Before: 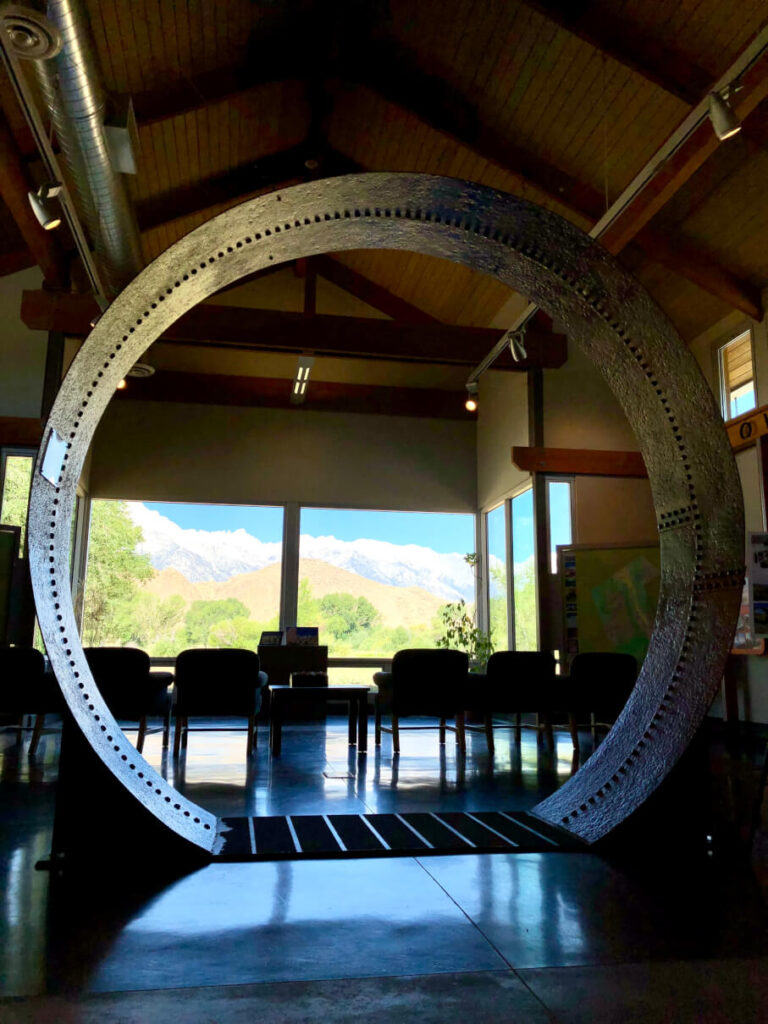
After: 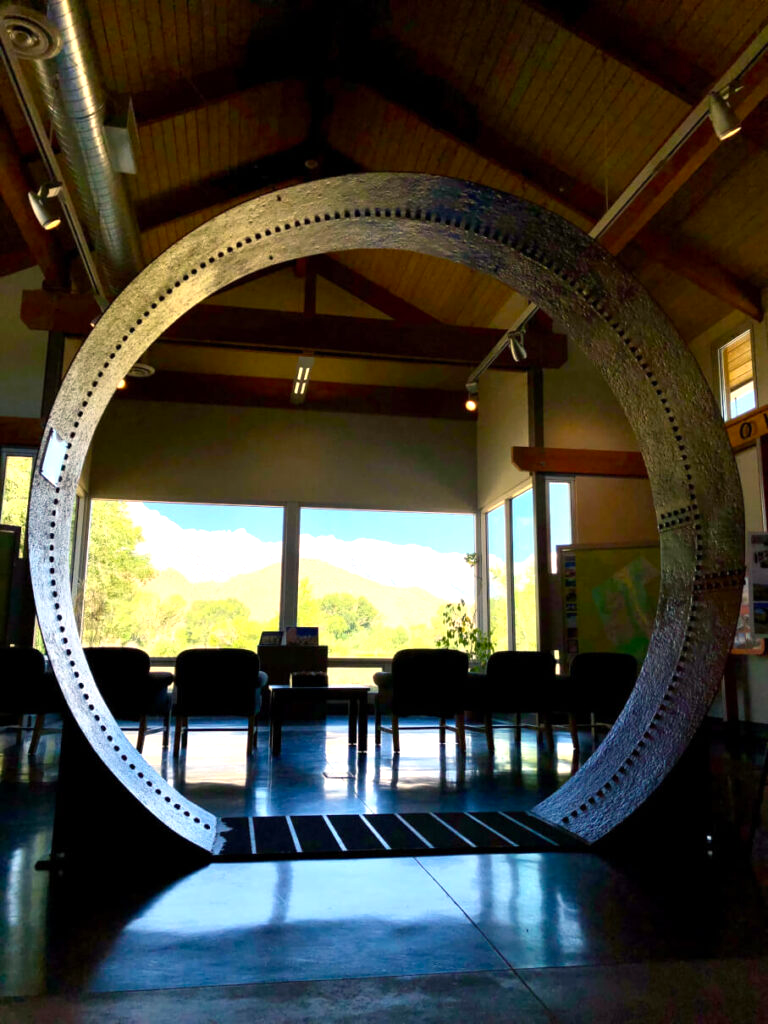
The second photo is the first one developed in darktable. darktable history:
color balance rgb: highlights gain › chroma 3.011%, highlights gain › hue 60.23°, perceptual saturation grading › global saturation 9.556%, perceptual brilliance grading › global brilliance 11.707%
